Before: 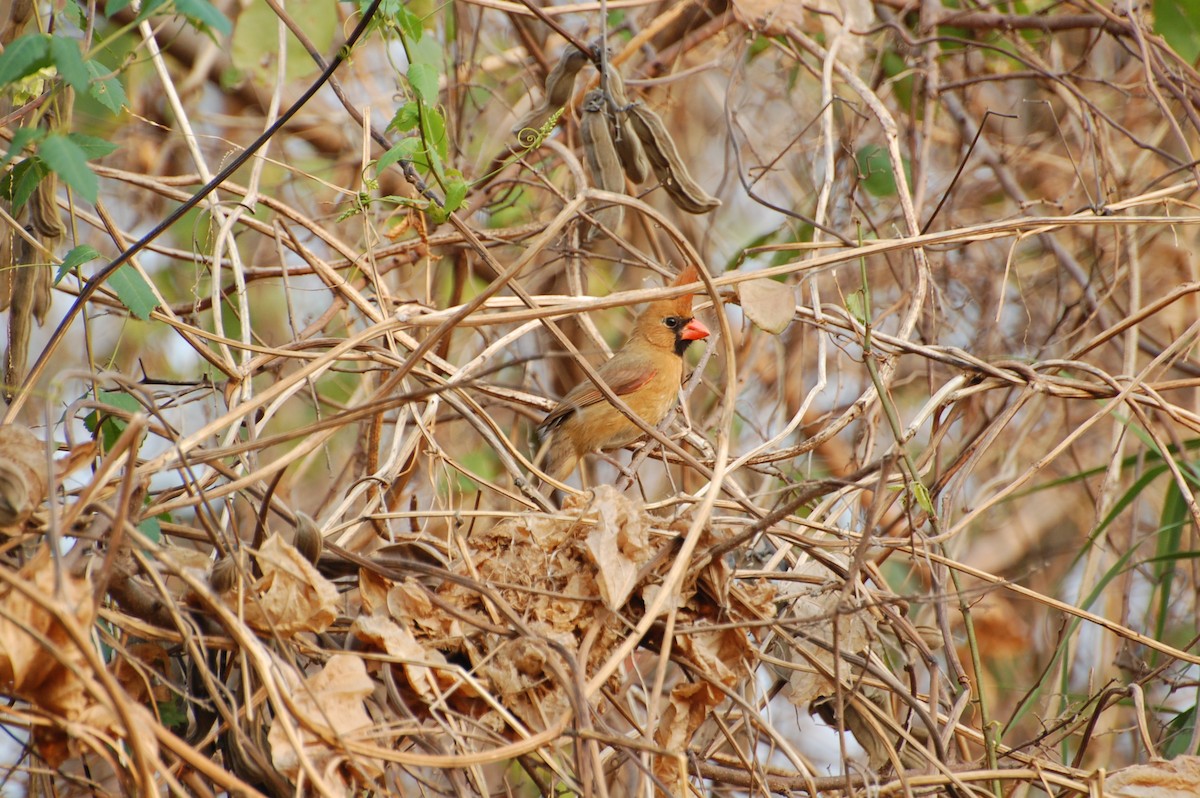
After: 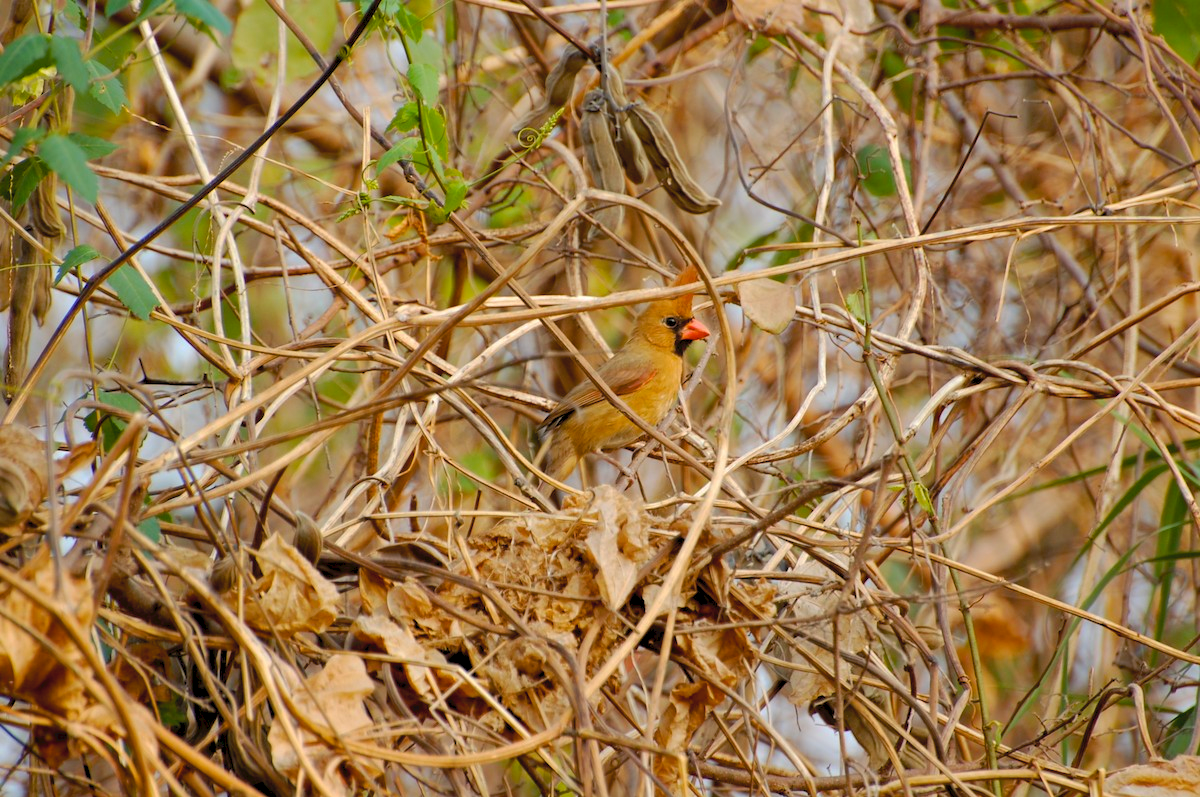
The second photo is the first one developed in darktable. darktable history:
crop: bottom 0.052%
color balance rgb: global offset › luminance -0.975%, perceptual saturation grading › global saturation 30.799%
tone curve: curves: ch0 [(0, 0) (0.003, 0.051) (0.011, 0.054) (0.025, 0.056) (0.044, 0.07) (0.069, 0.092) (0.1, 0.119) (0.136, 0.149) (0.177, 0.189) (0.224, 0.231) (0.277, 0.278) (0.335, 0.329) (0.399, 0.386) (0.468, 0.454) (0.543, 0.524) (0.623, 0.603) (0.709, 0.687) (0.801, 0.776) (0.898, 0.878) (1, 1)], preserve colors none
